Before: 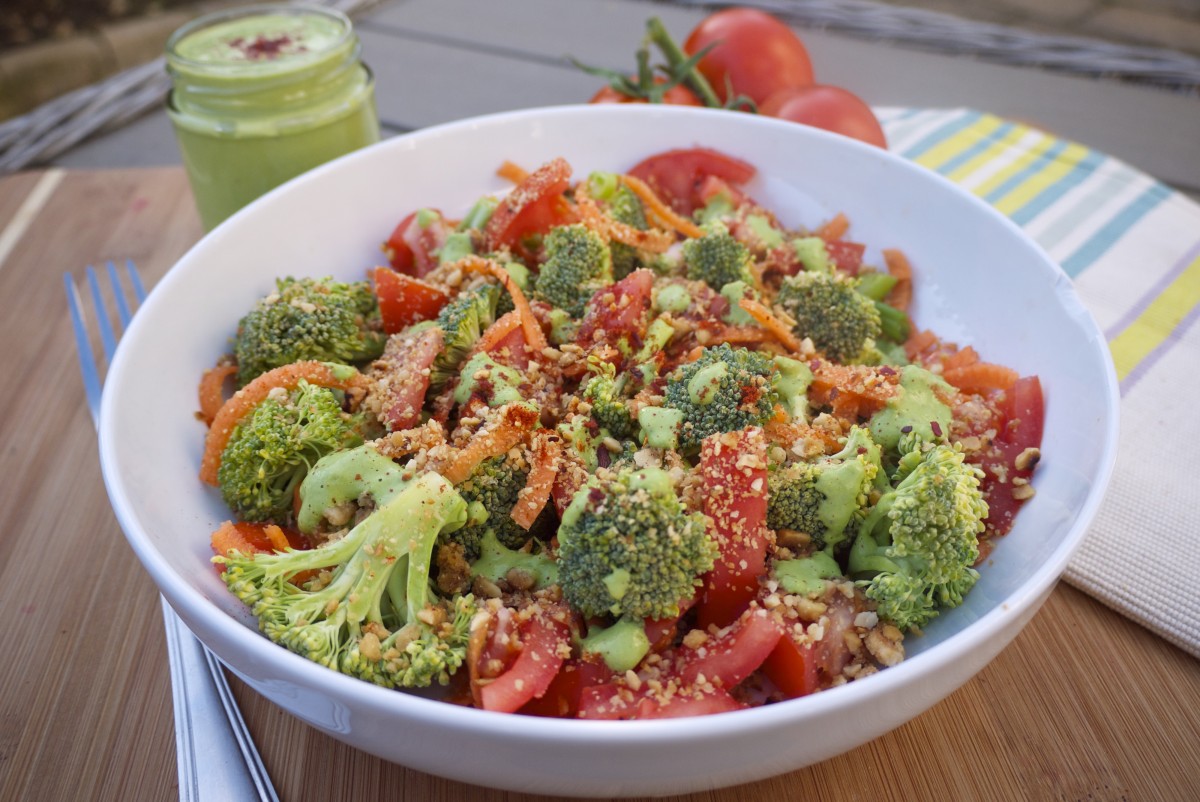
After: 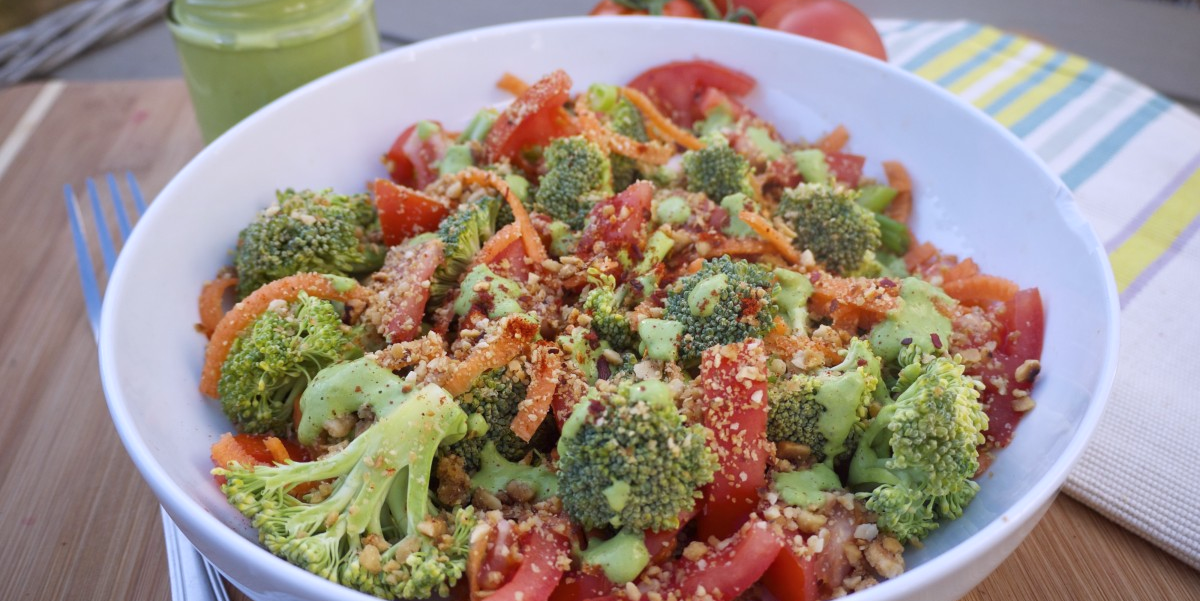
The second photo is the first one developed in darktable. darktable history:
crop: top 11.038%, bottom 13.962%
color calibration: illuminant as shot in camera, x 0.358, y 0.373, temperature 4628.91 K
